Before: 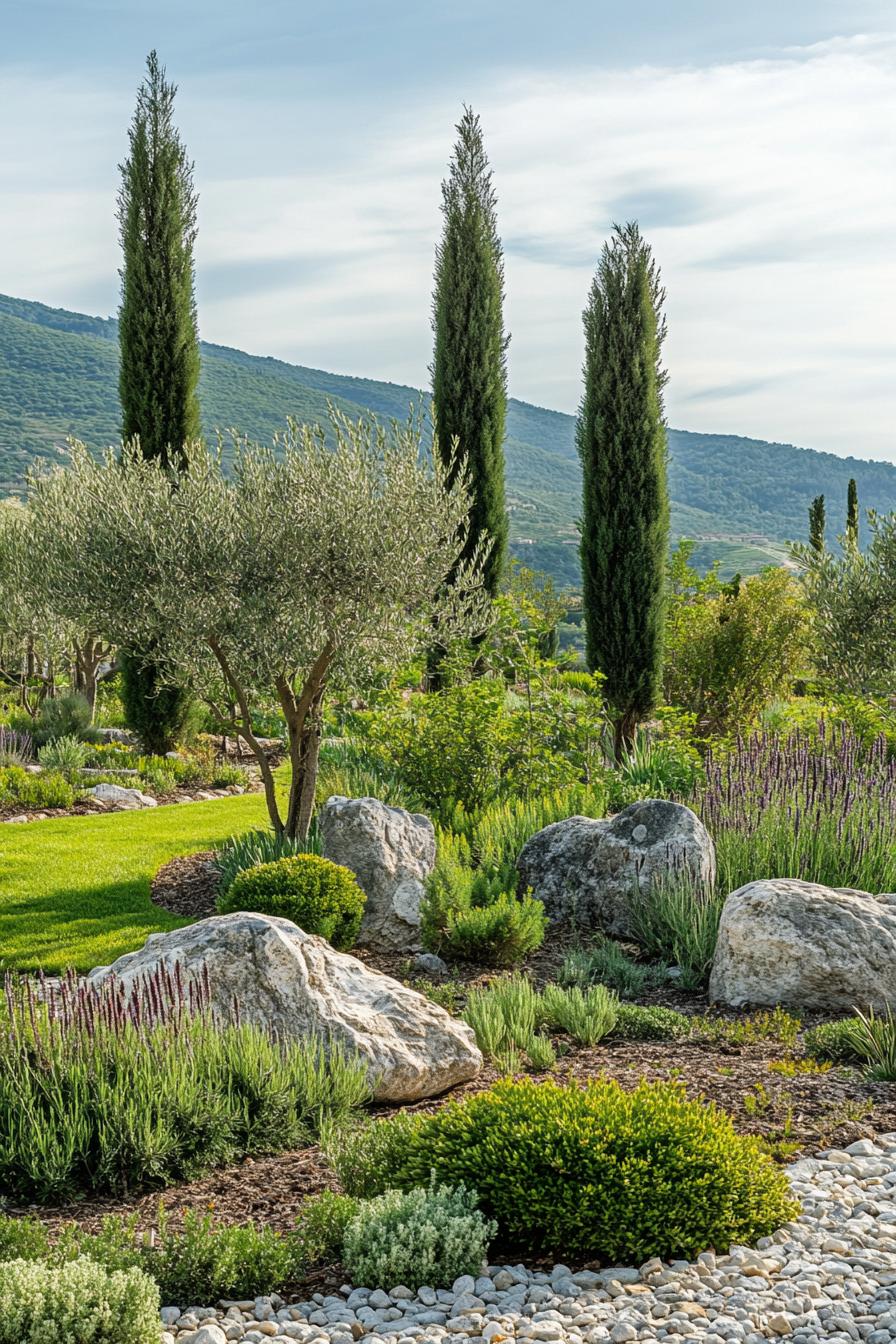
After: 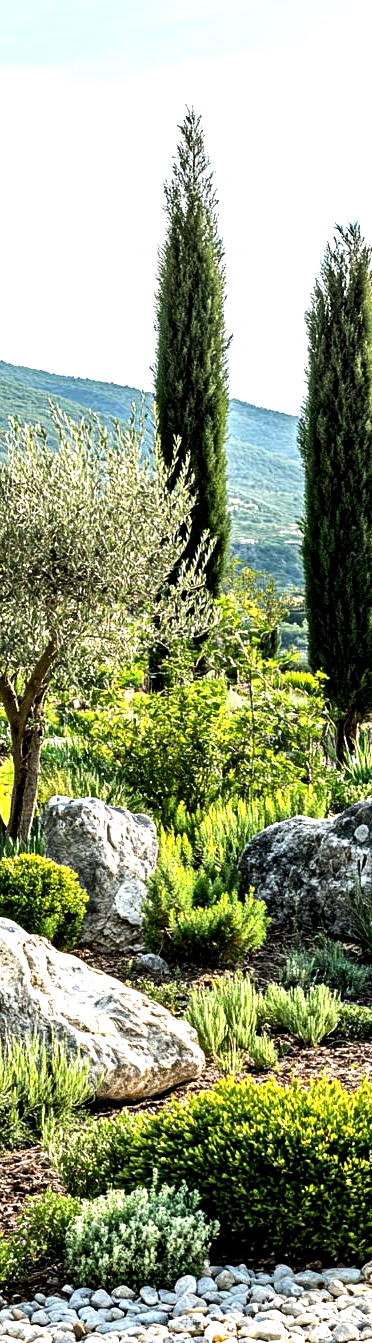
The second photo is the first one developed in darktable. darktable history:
tone equalizer: -8 EV -1.1 EV, -7 EV -1.04 EV, -6 EV -0.848 EV, -5 EV -0.599 EV, -3 EV 0.543 EV, -2 EV 0.878 EV, -1 EV 1.01 EV, +0 EV 1.06 EV, edges refinement/feathering 500, mask exposure compensation -1.57 EV, preserve details no
exposure: black level correction 0.005, exposure 0.283 EV, compensate exposure bias true, compensate highlight preservation false
crop: left 31.054%, right 27.357%
contrast equalizer: octaves 7, y [[0.528 ×6], [0.514 ×6], [0.362 ×6], [0 ×6], [0 ×6]]
